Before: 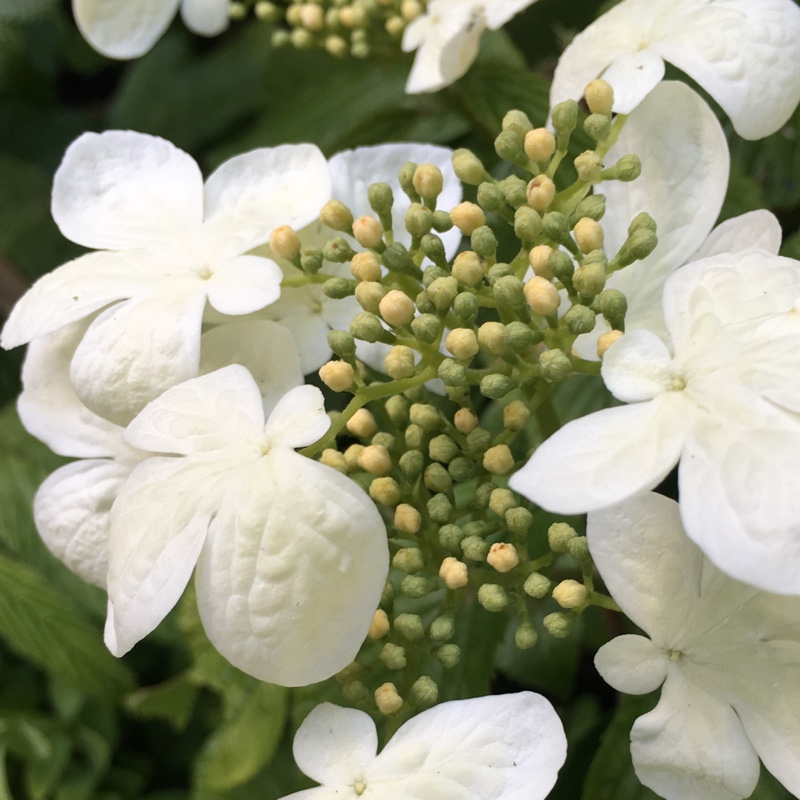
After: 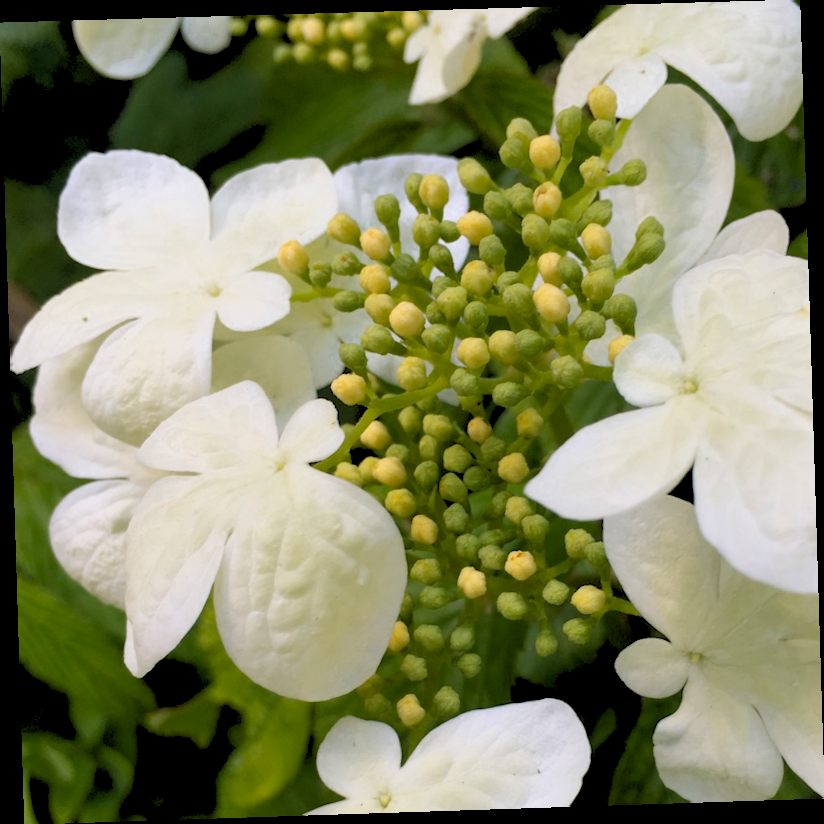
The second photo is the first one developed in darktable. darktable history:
color balance rgb: linear chroma grading › global chroma 13.3%, global vibrance 41.49%
color zones: curves: ch0 [(0, 0.558) (0.143, 0.548) (0.286, 0.447) (0.429, 0.259) (0.571, 0.5) (0.714, 0.5) (0.857, 0.593) (1, 0.558)]; ch1 [(0, 0.543) (0.01, 0.544) (0.12, 0.492) (0.248, 0.458) (0.5, 0.534) (0.748, 0.5) (0.99, 0.469) (1, 0.543)]; ch2 [(0, 0.507) (0.143, 0.522) (0.286, 0.505) (0.429, 0.5) (0.571, 0.5) (0.714, 0.5) (0.857, 0.5) (1, 0.507)]
rotate and perspective: rotation -1.77°, lens shift (horizontal) 0.004, automatic cropping off
rgb levels: preserve colors sum RGB, levels [[0.038, 0.433, 0.934], [0, 0.5, 1], [0, 0.5, 1]]
exposure: compensate highlight preservation false
